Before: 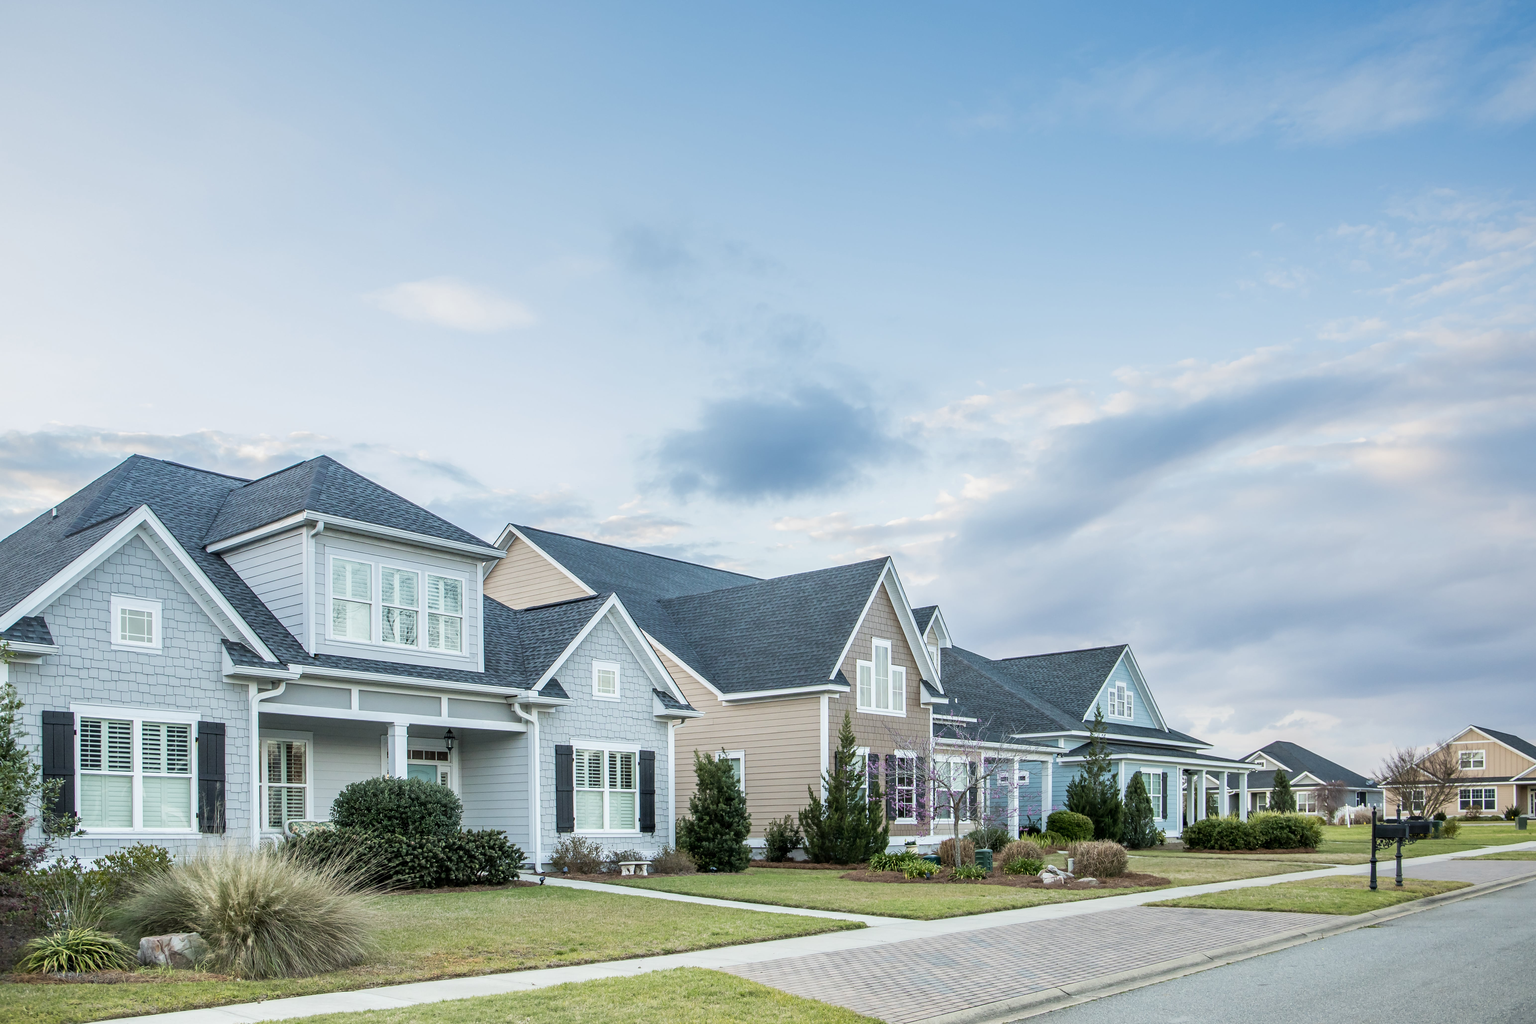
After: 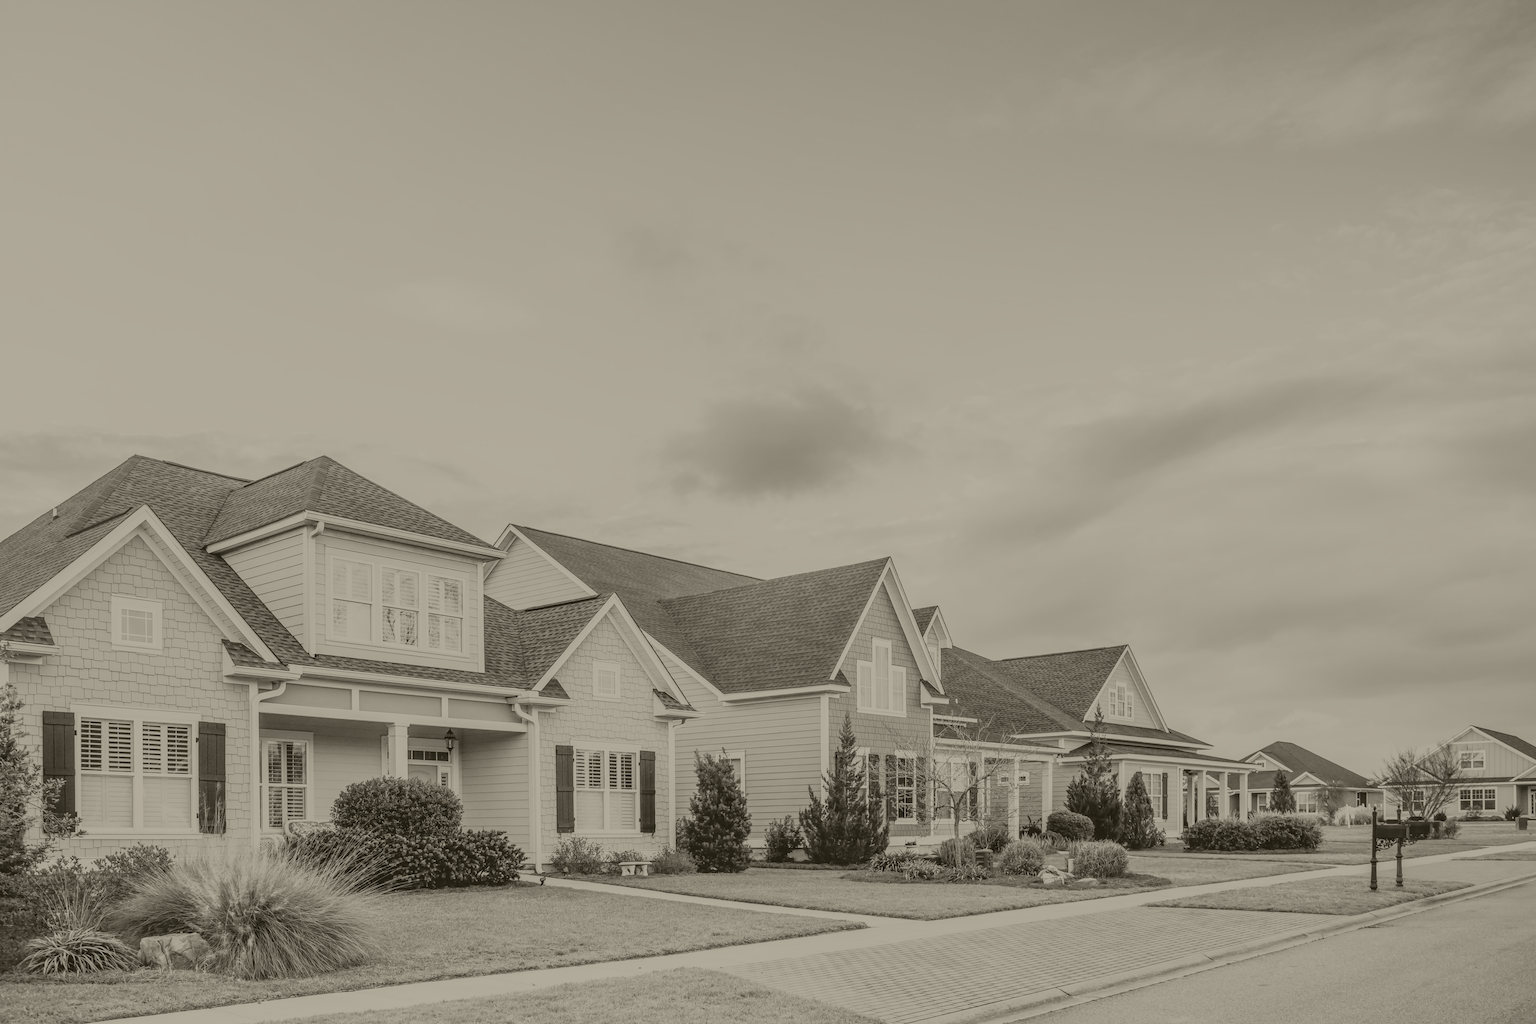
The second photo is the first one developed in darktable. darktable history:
base curve: curves: ch0 [(0, 0) (0.028, 0.03) (0.121, 0.232) (0.46, 0.748) (0.859, 0.968) (1, 1)], preserve colors none
local contrast: on, module defaults
colorize: hue 41.44°, saturation 22%, source mix 60%, lightness 10.61%
